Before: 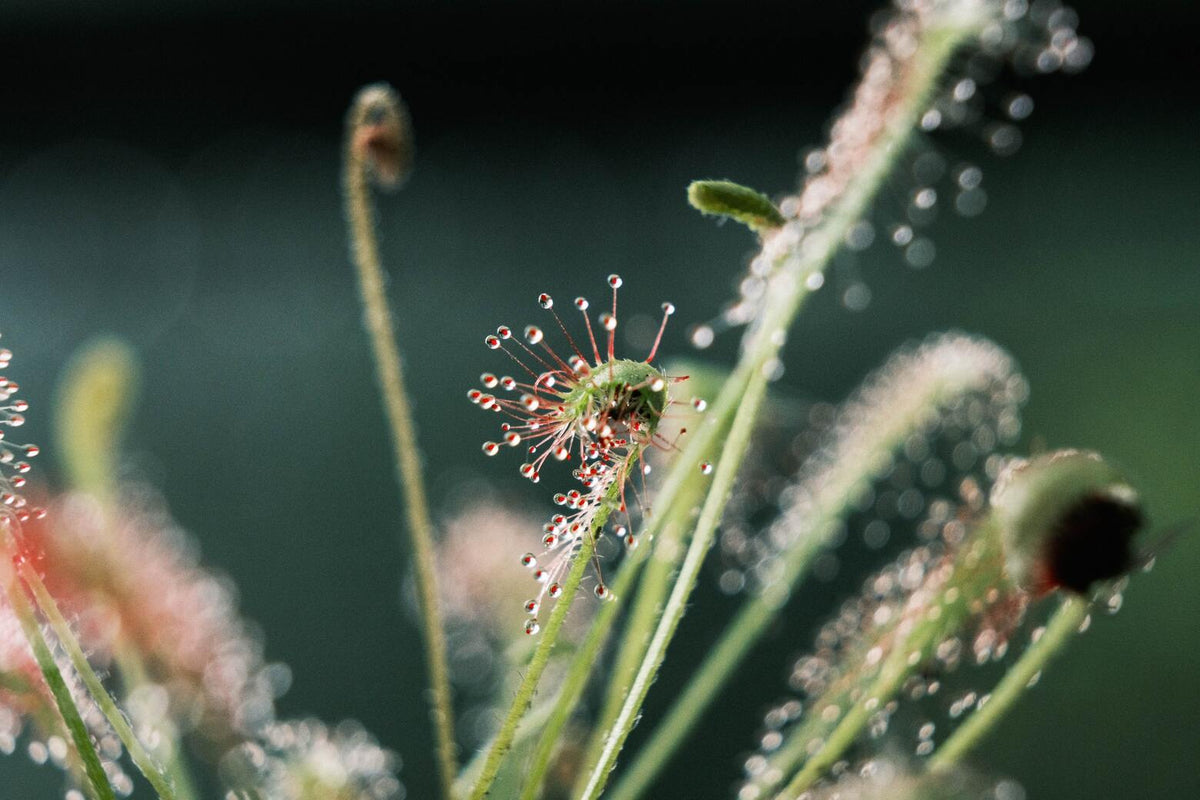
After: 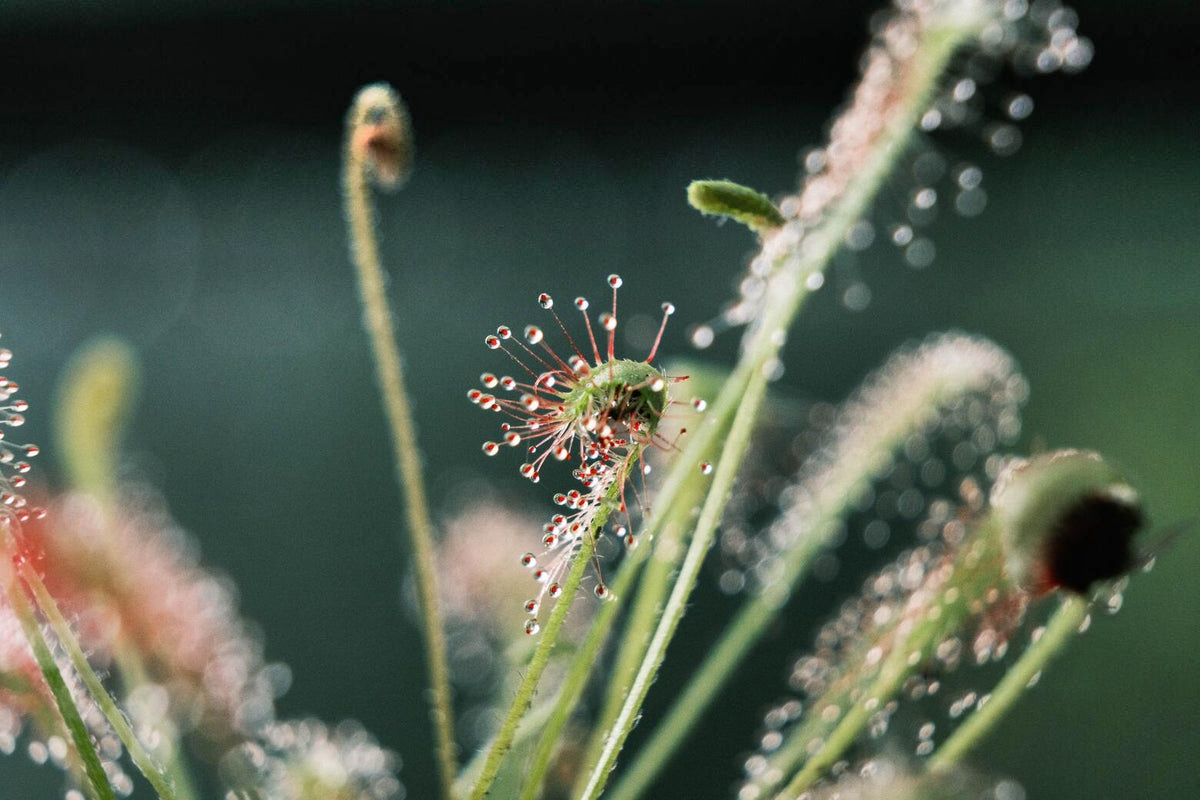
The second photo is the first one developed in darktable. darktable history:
shadows and highlights: highlights color adjustment 56.53%, soften with gaussian
